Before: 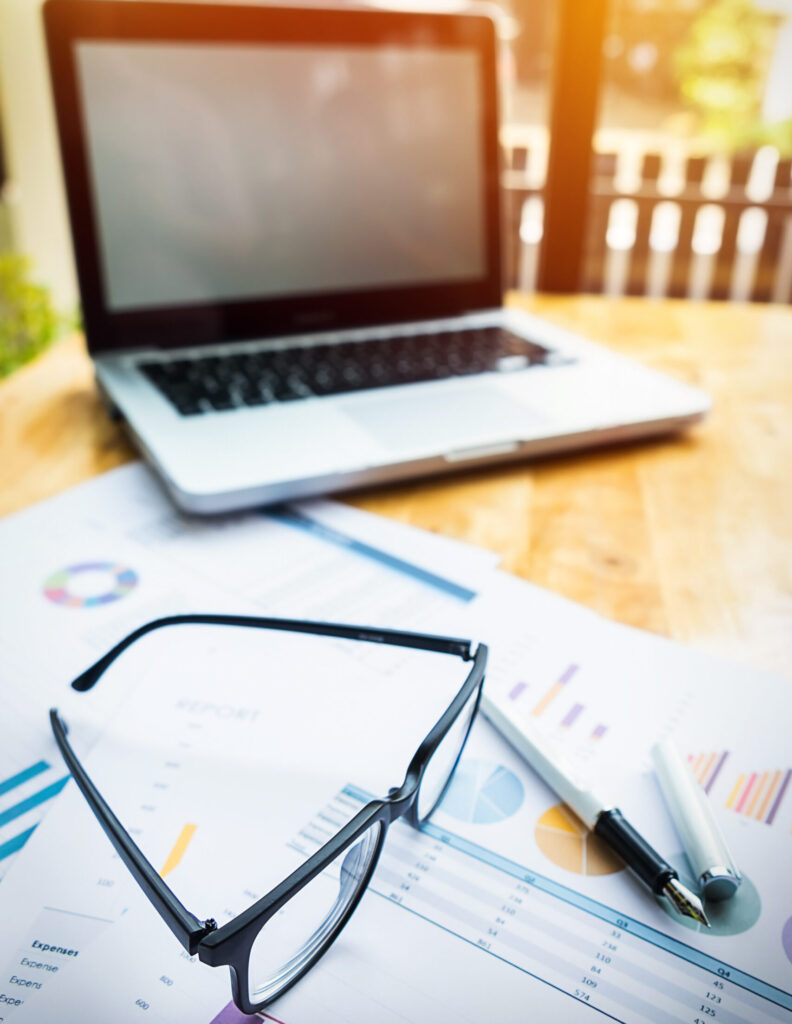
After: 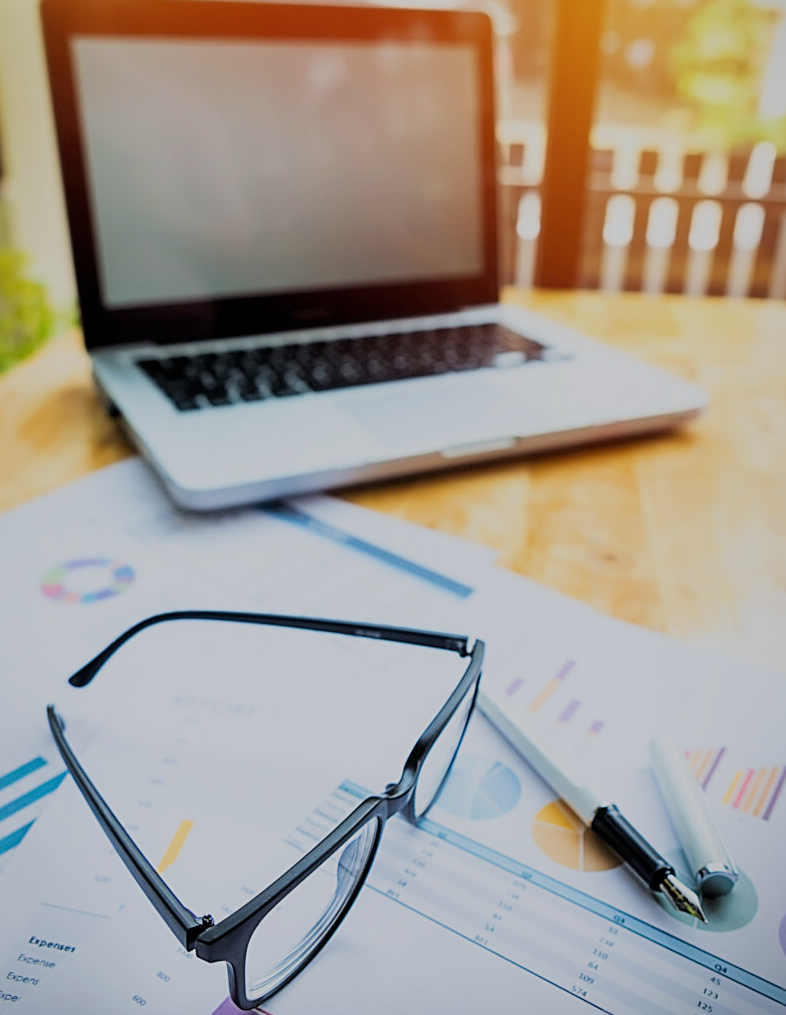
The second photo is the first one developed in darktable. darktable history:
sharpen: on, module defaults
white balance: red 0.988, blue 1.017
crop: left 0.434%, top 0.485%, right 0.244%, bottom 0.386%
filmic rgb: black relative exposure -8.79 EV, white relative exposure 4.98 EV, threshold 3 EV, target black luminance 0%, hardness 3.77, latitude 66.33%, contrast 0.822, shadows ↔ highlights balance 20%, color science v5 (2021), contrast in shadows safe, contrast in highlights safe, enable highlight reconstruction true
